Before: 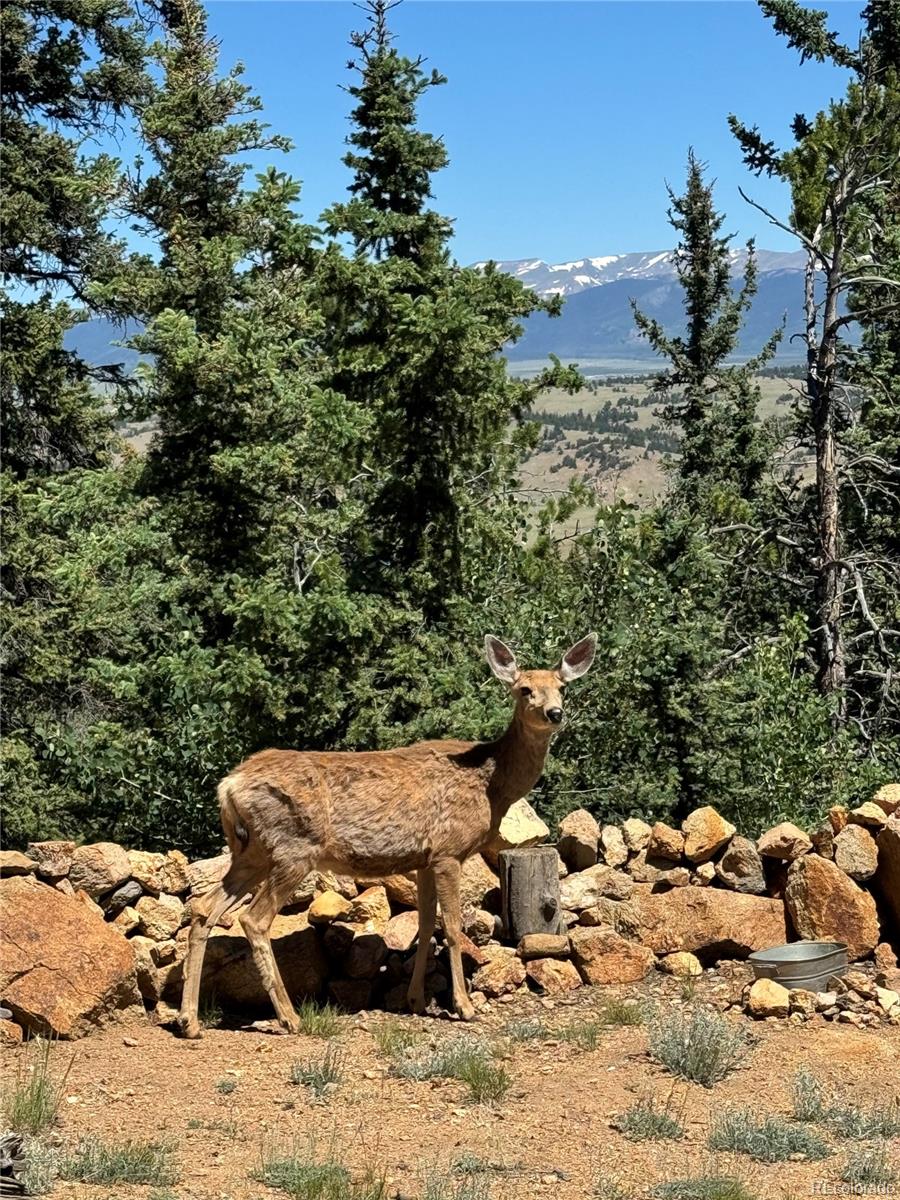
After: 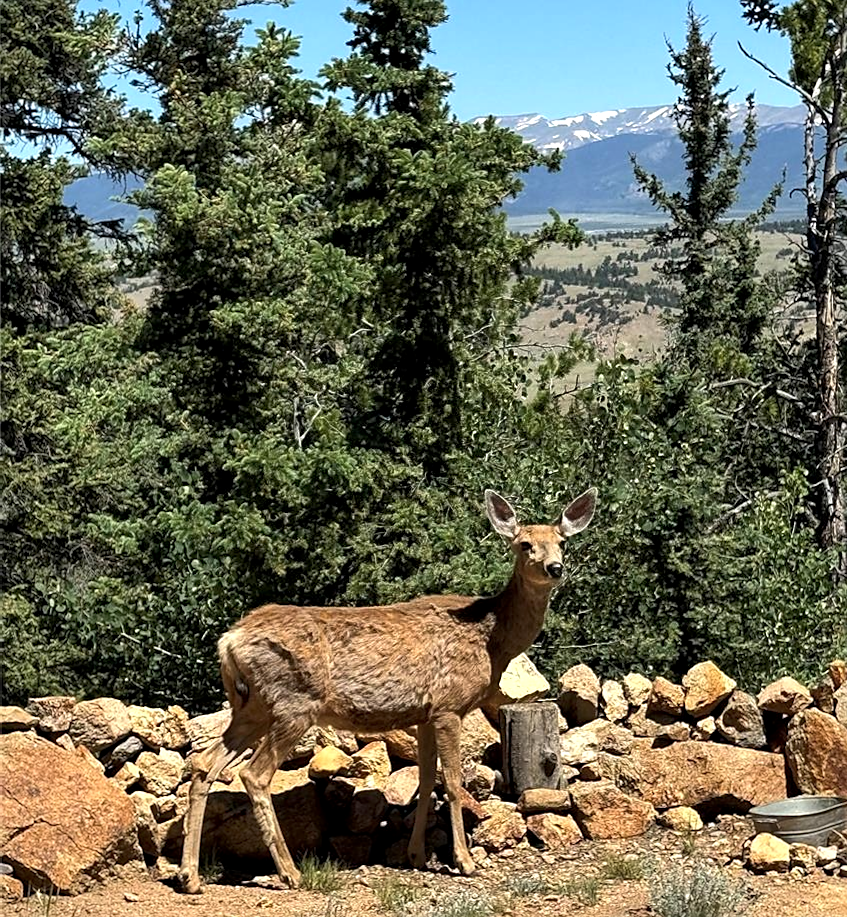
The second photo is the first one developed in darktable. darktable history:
crop and rotate: angle 0.074°, top 12.064%, right 5.658%, bottom 11.326%
local contrast: highlights 105%, shadows 103%, detail 120%, midtone range 0.2
tone equalizer: -8 EV -0.001 EV, -7 EV 0.002 EV, -6 EV -0.002 EV, -5 EV -0.015 EV, -4 EV -0.074 EV, -3 EV -0.222 EV, -2 EV -0.239 EV, -1 EV 0.079 EV, +0 EV 0.327 EV
sharpen: radius 1.821, amount 0.407, threshold 1.537
